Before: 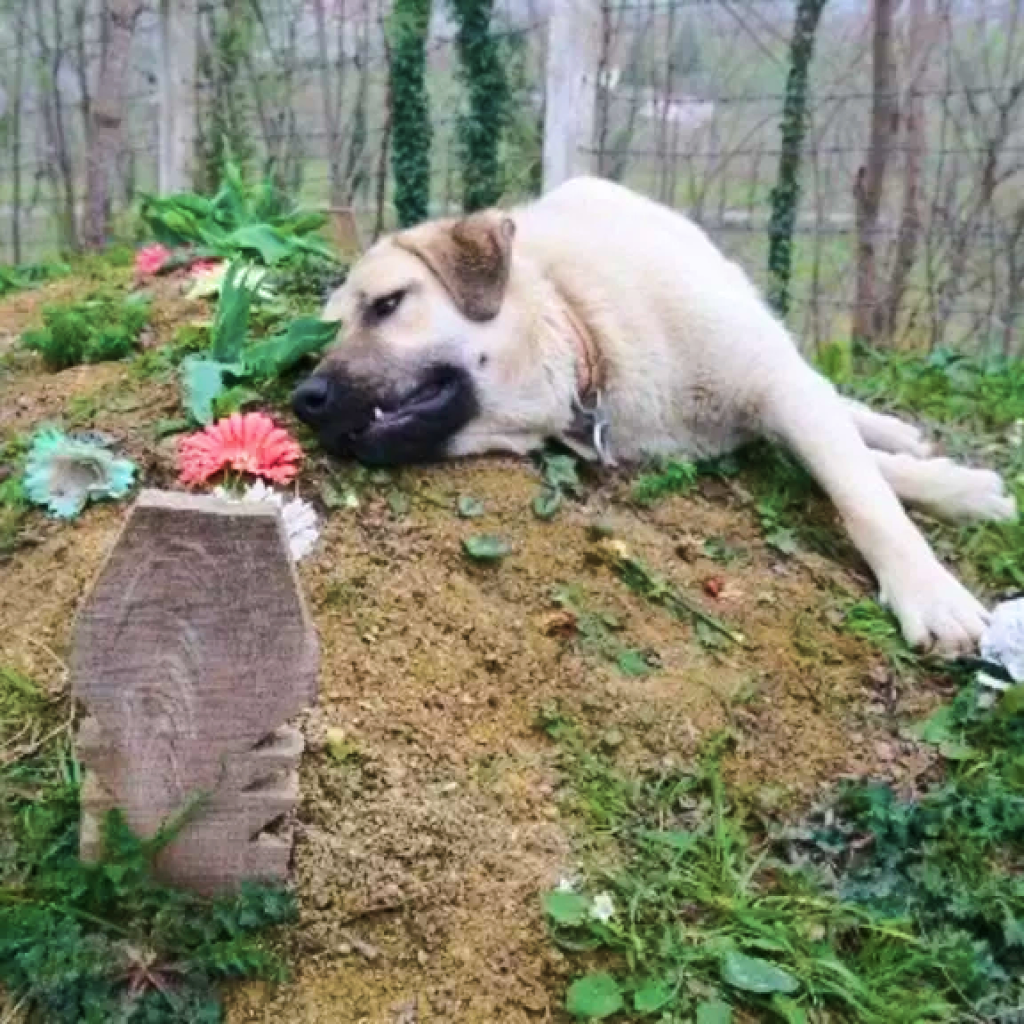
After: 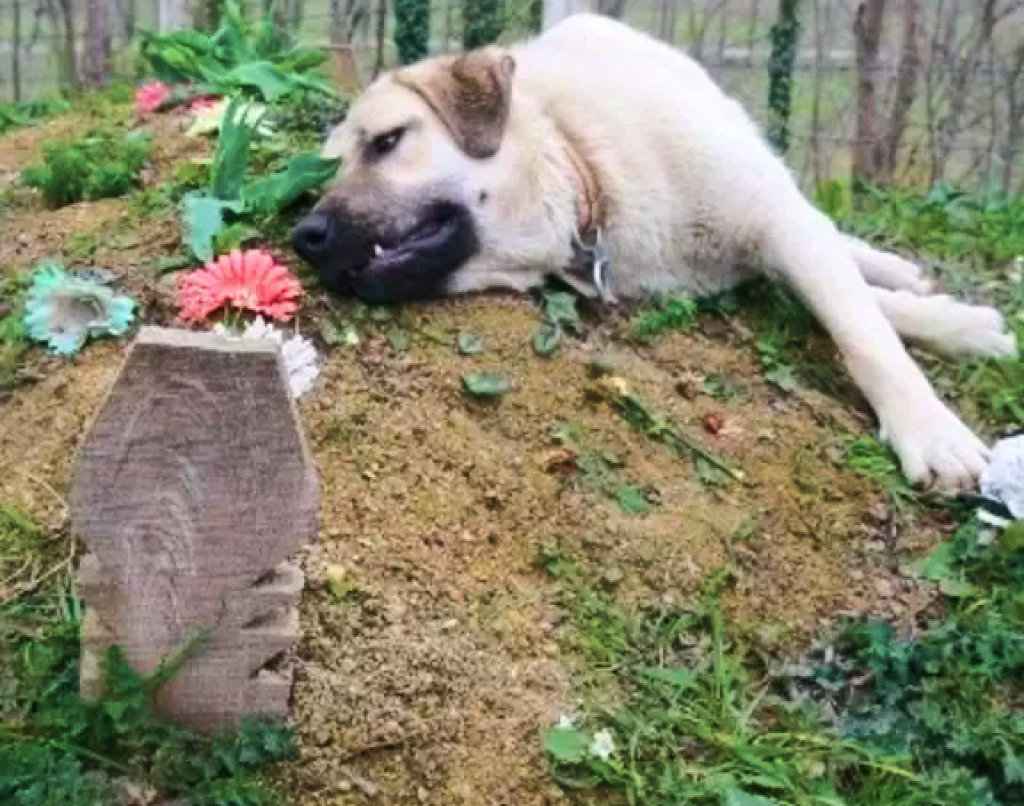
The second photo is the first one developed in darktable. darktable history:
crop and rotate: top 15.939%, bottom 5.325%
